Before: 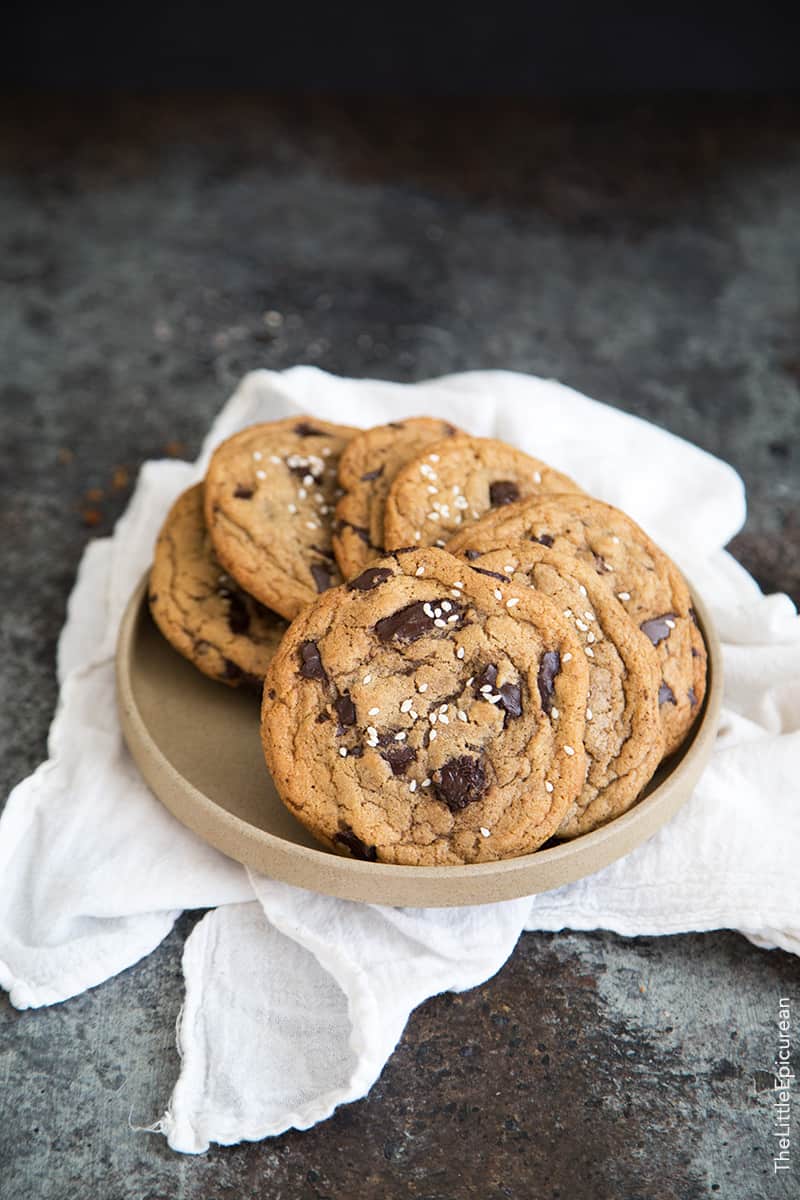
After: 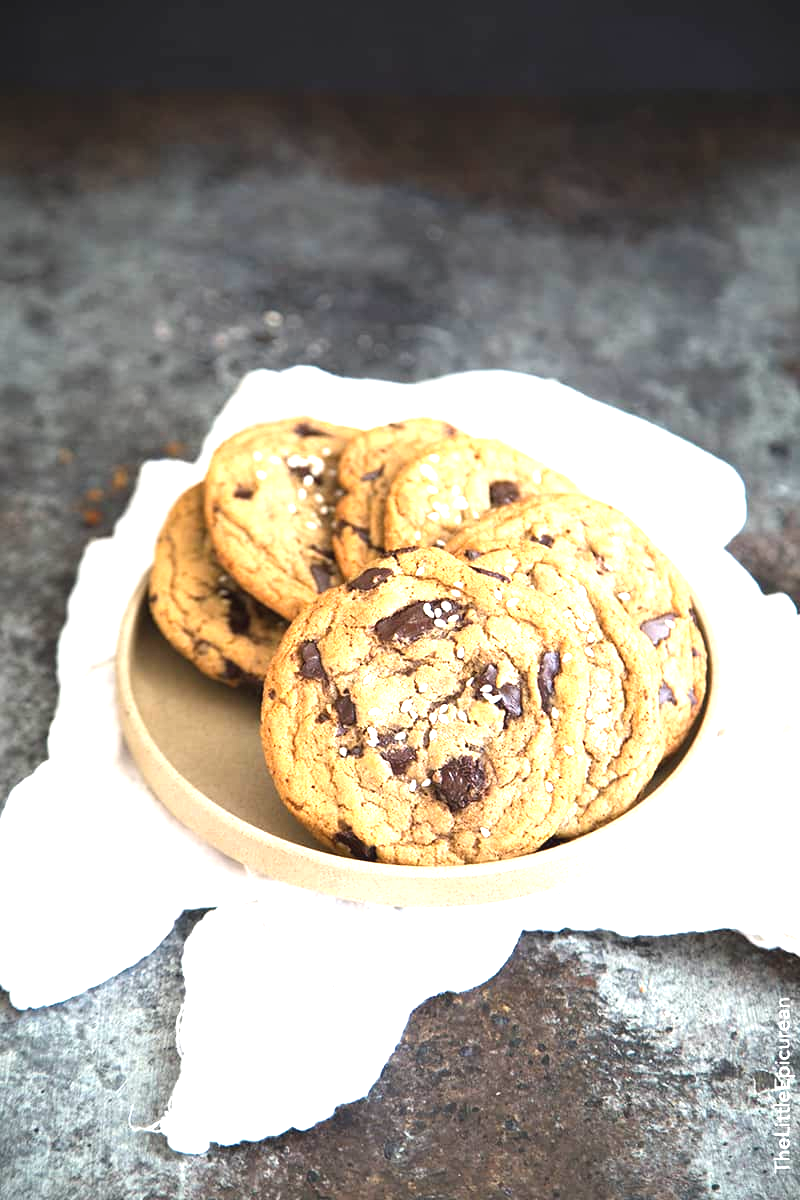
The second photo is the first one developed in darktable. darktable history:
exposure: black level correction -0.002, exposure 1.329 EV, compensate exposure bias true, compensate highlight preservation false
